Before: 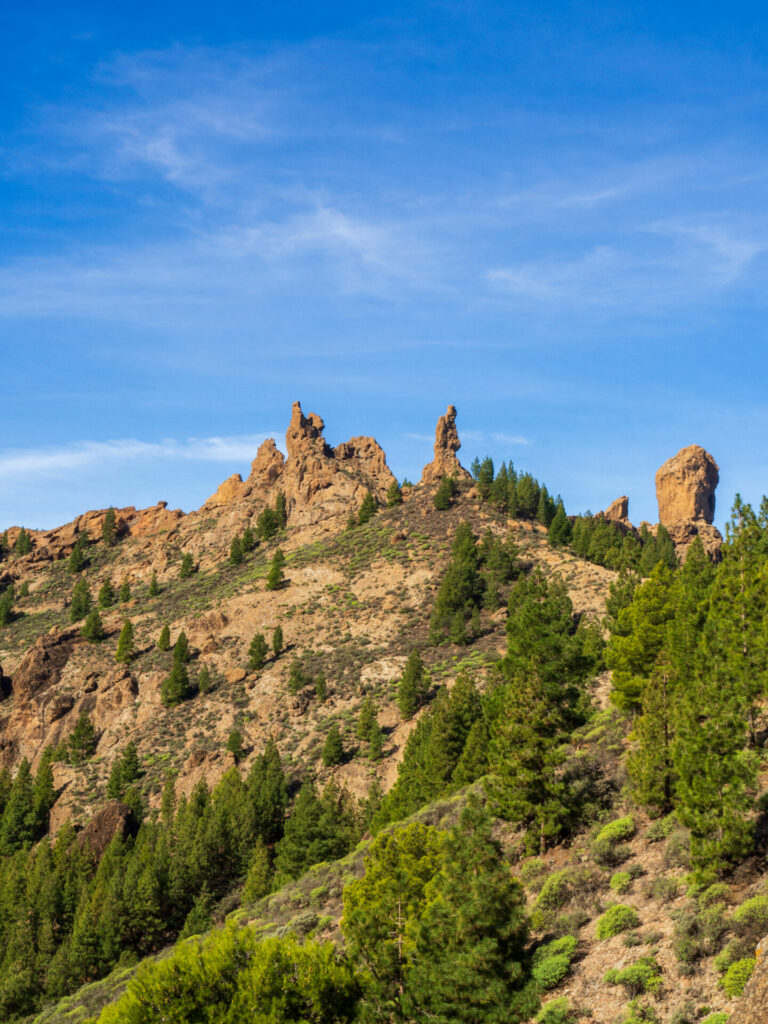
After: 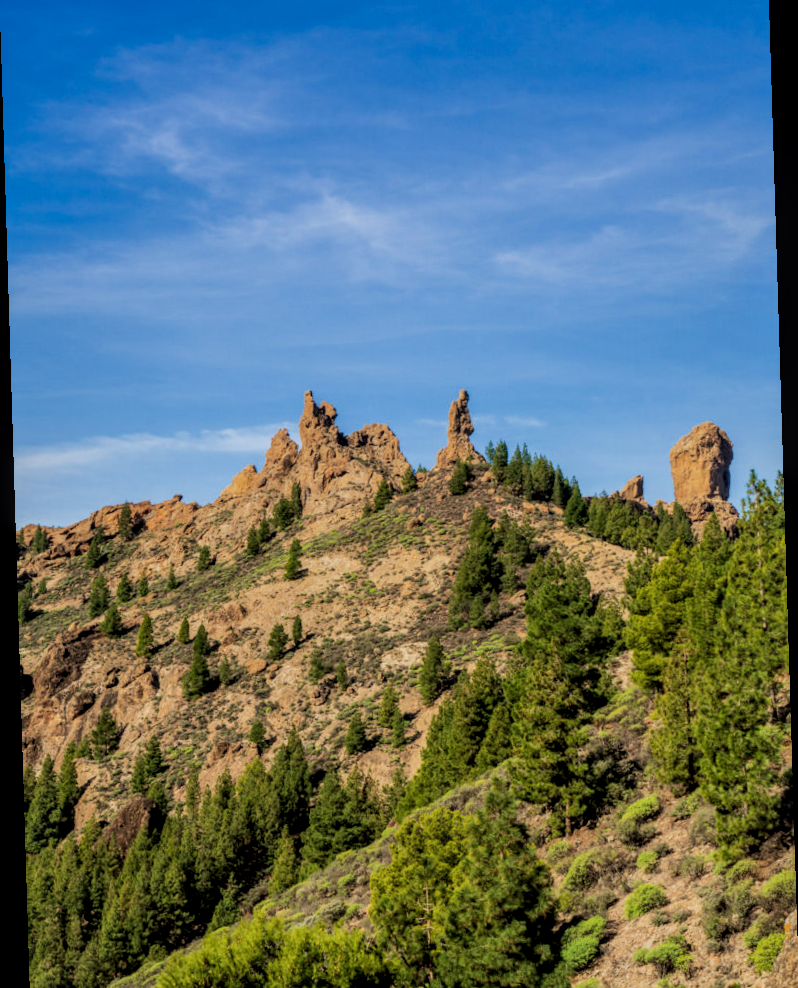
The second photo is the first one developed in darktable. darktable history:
local contrast: detail 130%
crop and rotate: top 2.479%, bottom 3.018%
filmic rgb: black relative exposure -7.65 EV, white relative exposure 4.56 EV, hardness 3.61, color science v6 (2022)
exposure: compensate highlight preservation false
rotate and perspective: rotation -1.75°, automatic cropping off
